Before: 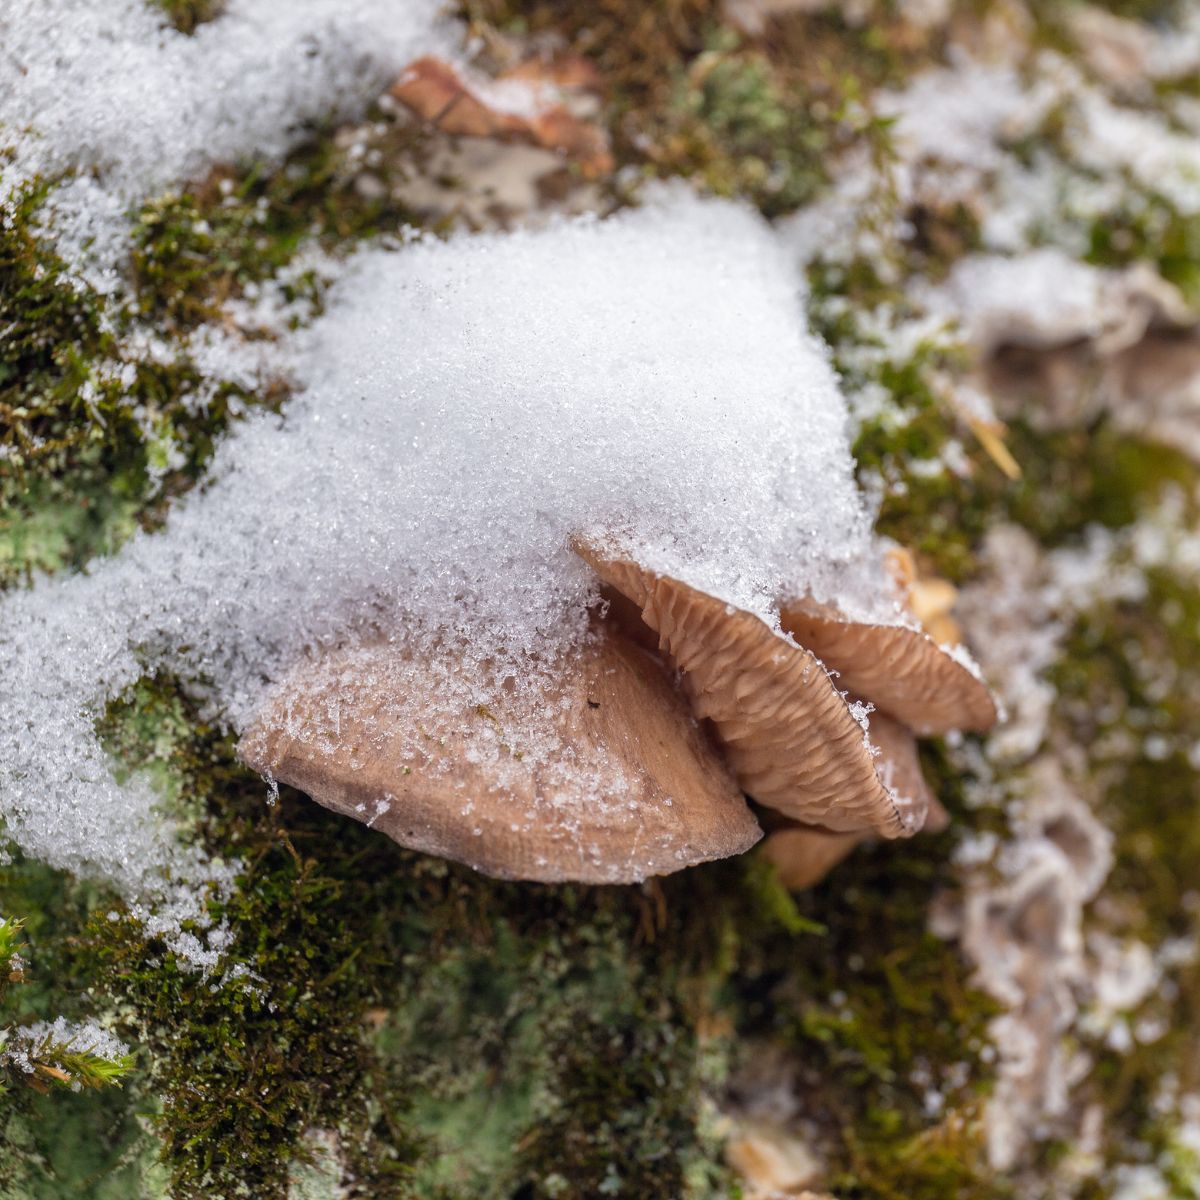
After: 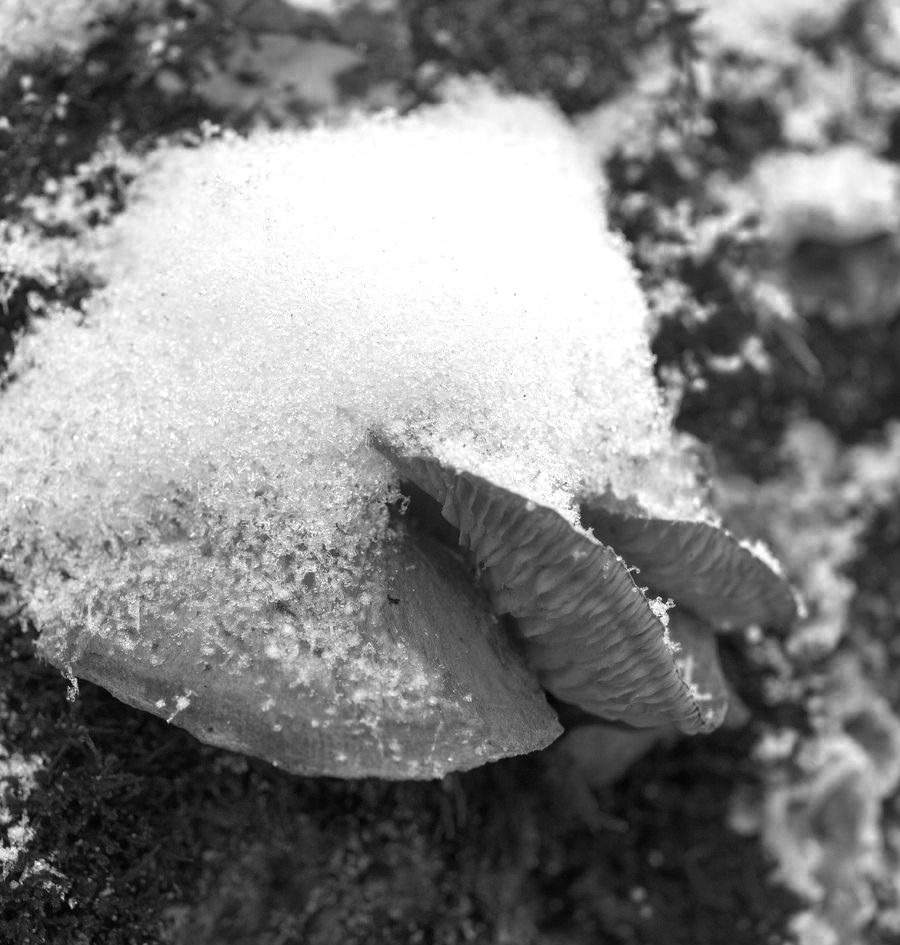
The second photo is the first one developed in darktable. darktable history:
exposure: exposure 0.165 EV, compensate exposure bias true, compensate highlight preservation false
color zones: curves: ch0 [(0.287, 0.048) (0.493, 0.484) (0.737, 0.816)]; ch1 [(0, 0) (0.143, 0) (0.286, 0) (0.429, 0) (0.571, 0) (0.714, 0) (0.857, 0)]
crop: left 16.737%, top 8.676%, right 8.238%, bottom 12.517%
